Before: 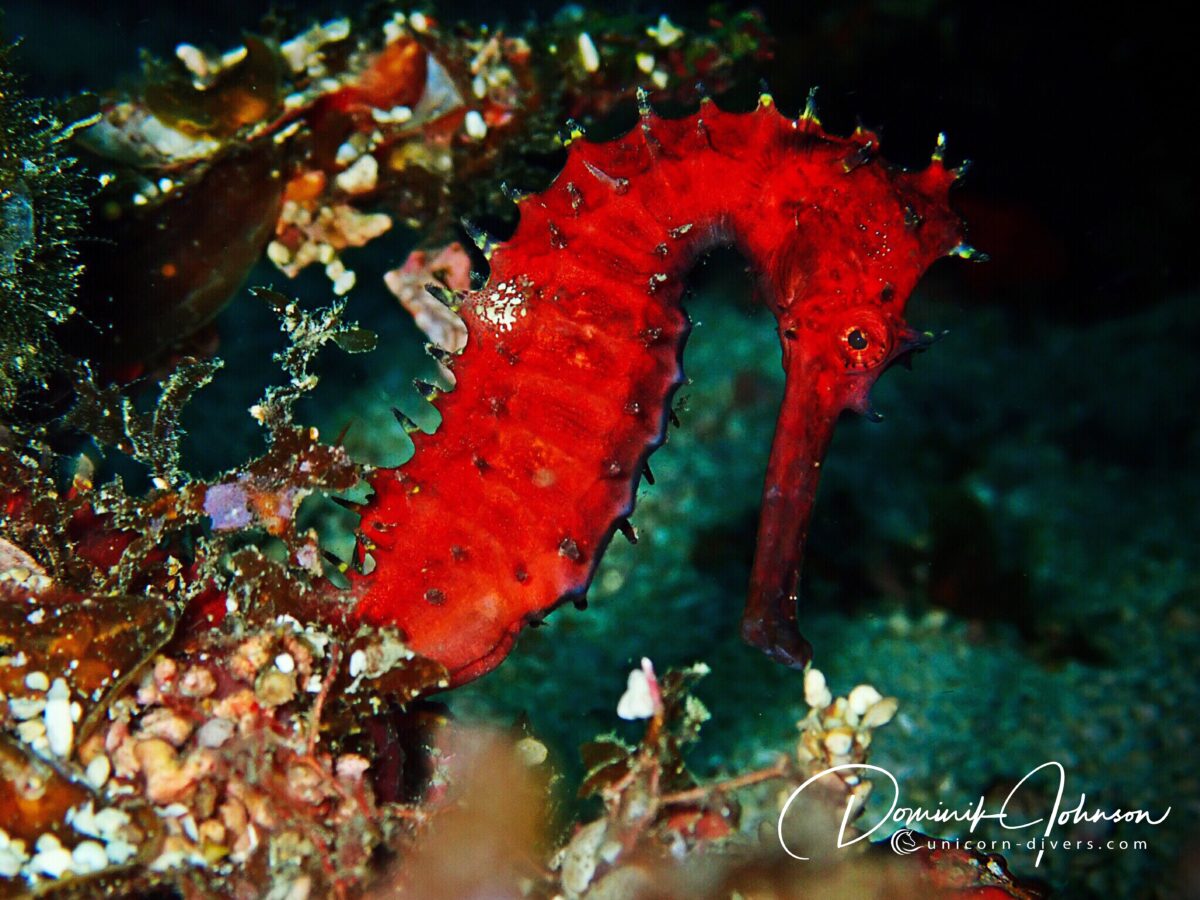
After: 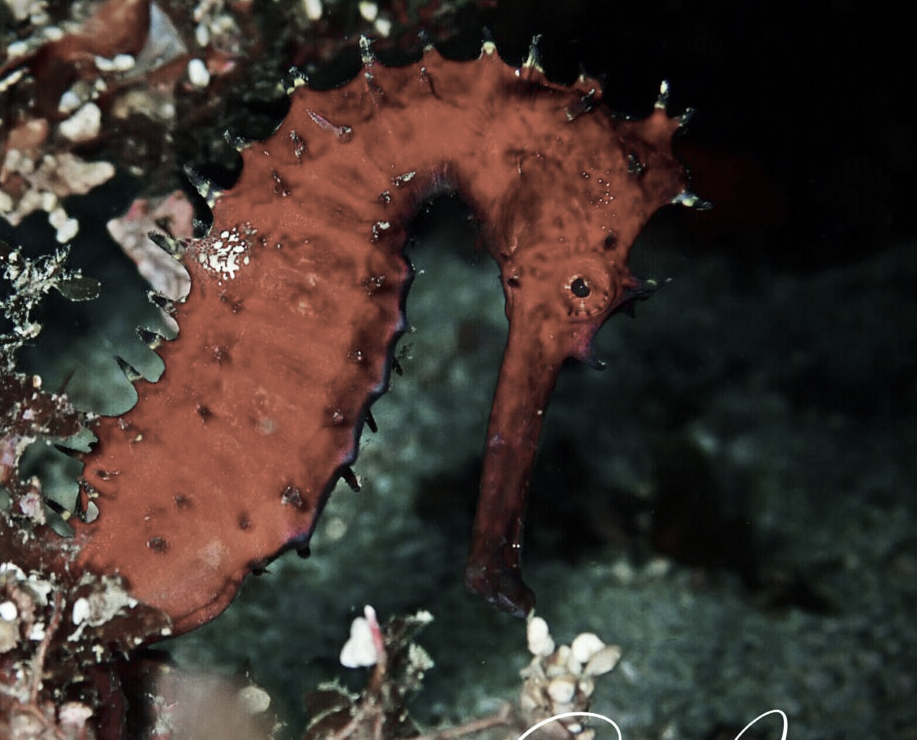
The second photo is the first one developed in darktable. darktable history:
color zones: curves: ch1 [(0, 0.34) (0.143, 0.164) (0.286, 0.152) (0.429, 0.176) (0.571, 0.173) (0.714, 0.188) (0.857, 0.199) (1, 0.34)]
crop: left 23.095%, top 5.827%, bottom 11.854%
